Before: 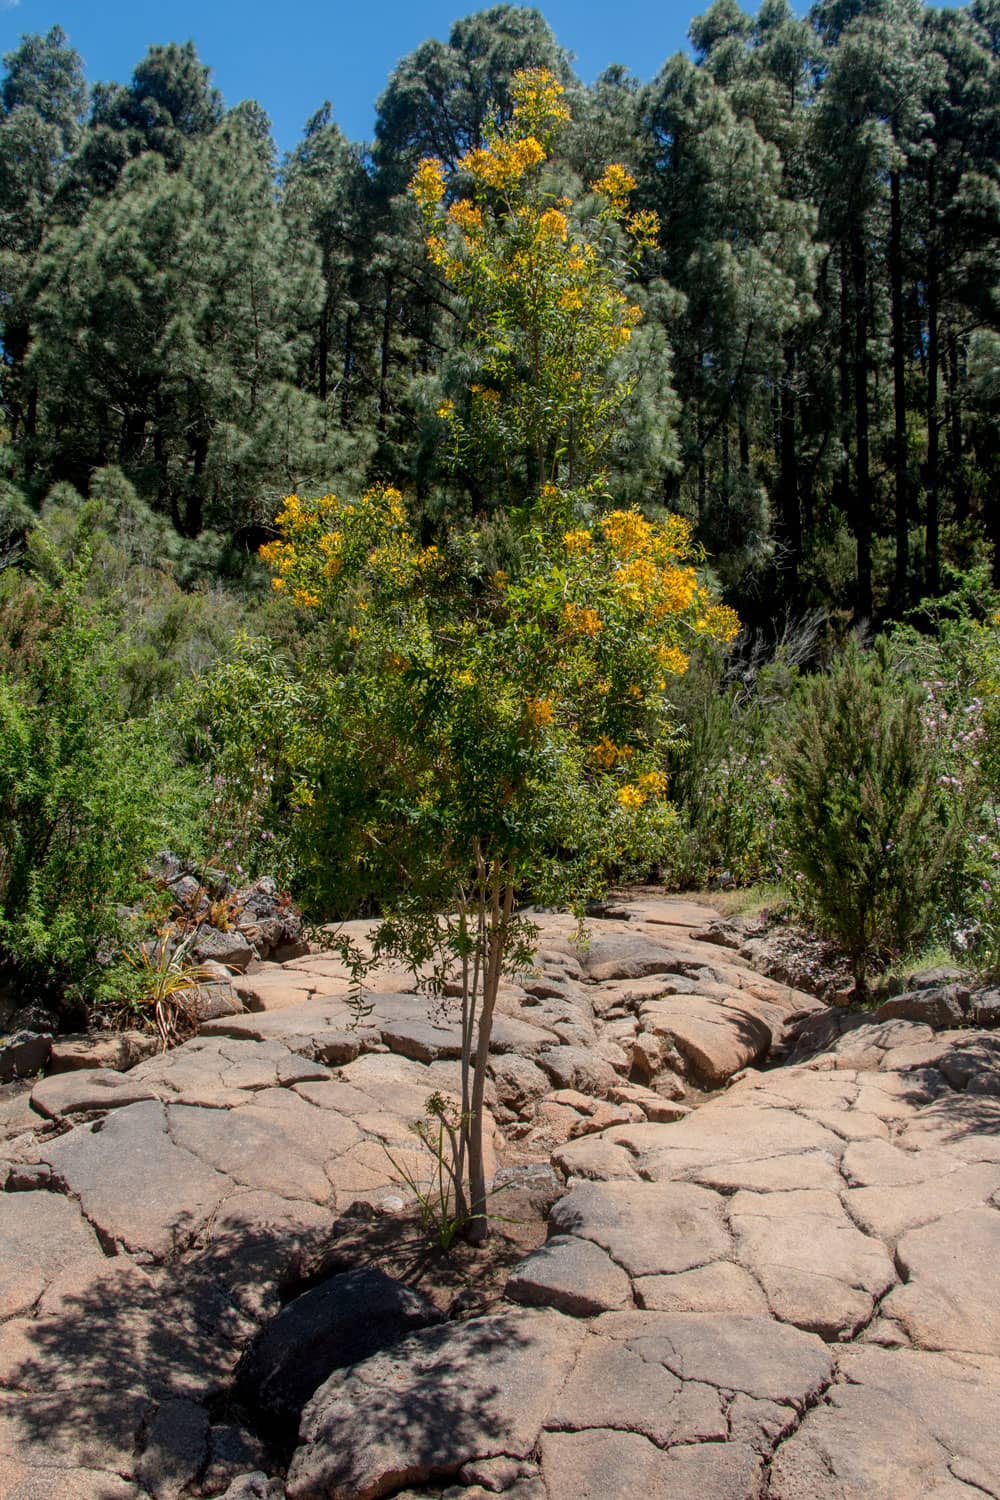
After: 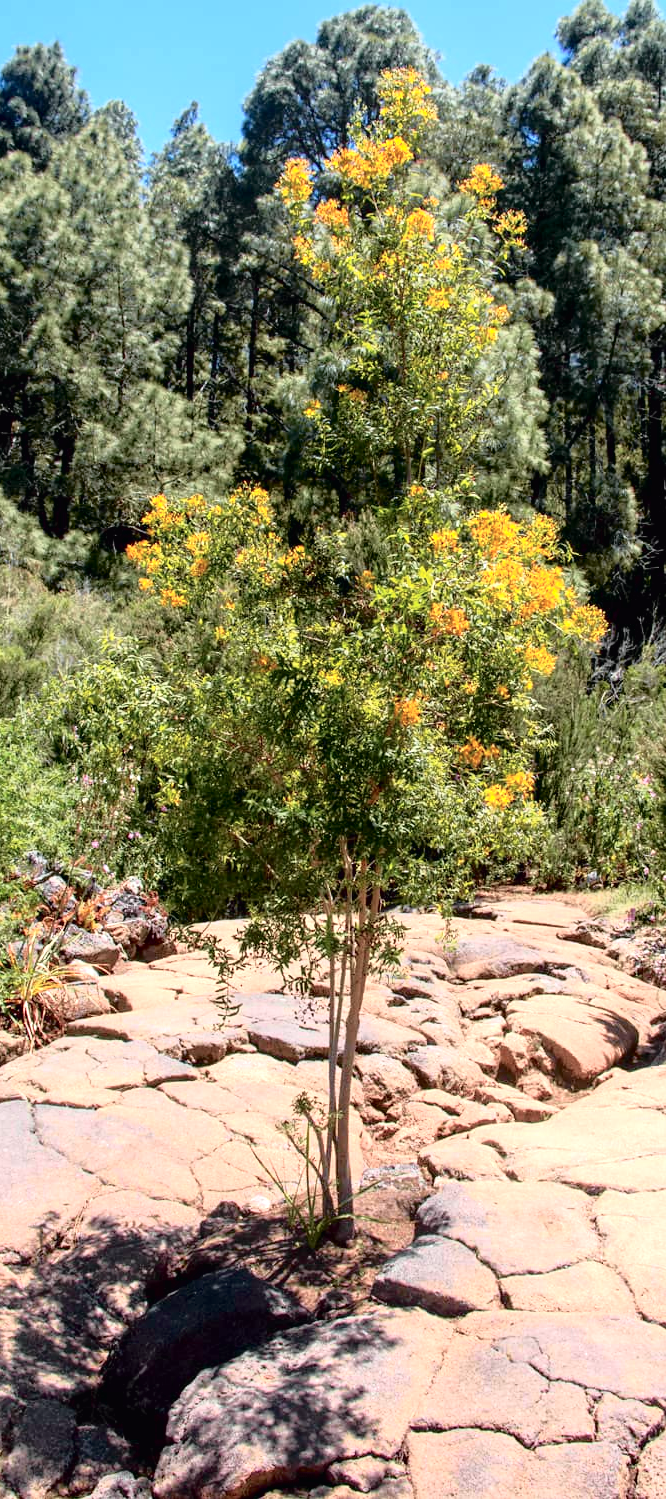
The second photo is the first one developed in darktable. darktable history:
crop and rotate: left 13.37%, right 19.964%
exposure: black level correction 0.001, exposure 1 EV, compensate highlight preservation false
tone curve: curves: ch0 [(0, 0.009) (0.105, 0.08) (0.195, 0.18) (0.283, 0.316) (0.384, 0.434) (0.485, 0.531) (0.638, 0.69) (0.81, 0.872) (1, 0.977)]; ch1 [(0, 0) (0.161, 0.092) (0.35, 0.33) (0.379, 0.401) (0.456, 0.469) (0.498, 0.502) (0.52, 0.536) (0.586, 0.617) (0.635, 0.655) (1, 1)]; ch2 [(0, 0) (0.371, 0.362) (0.437, 0.437) (0.483, 0.484) (0.53, 0.515) (0.56, 0.571) (0.622, 0.606) (1, 1)], color space Lab, independent channels, preserve colors none
